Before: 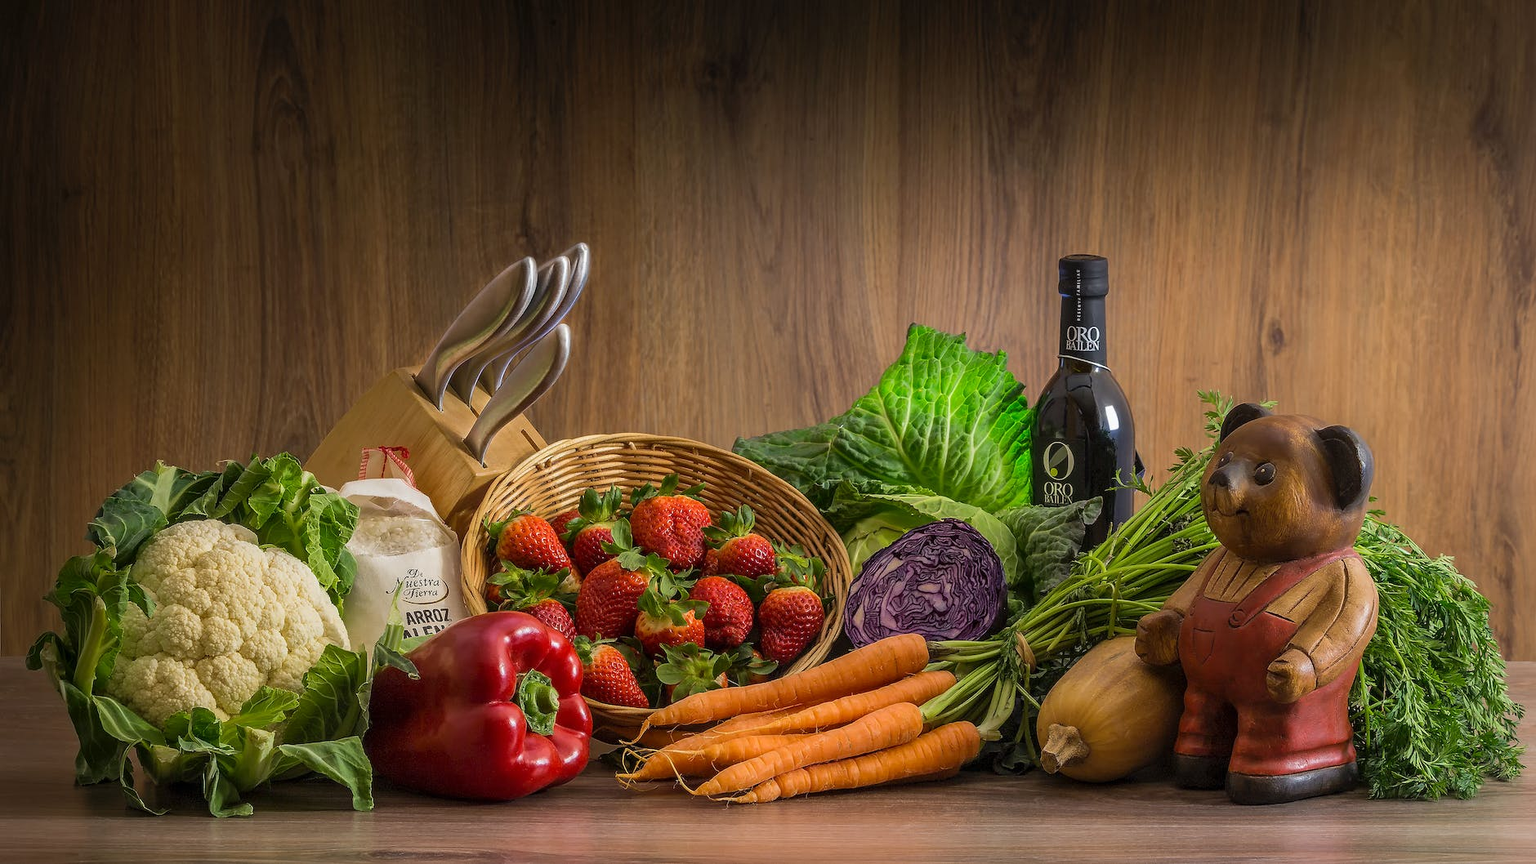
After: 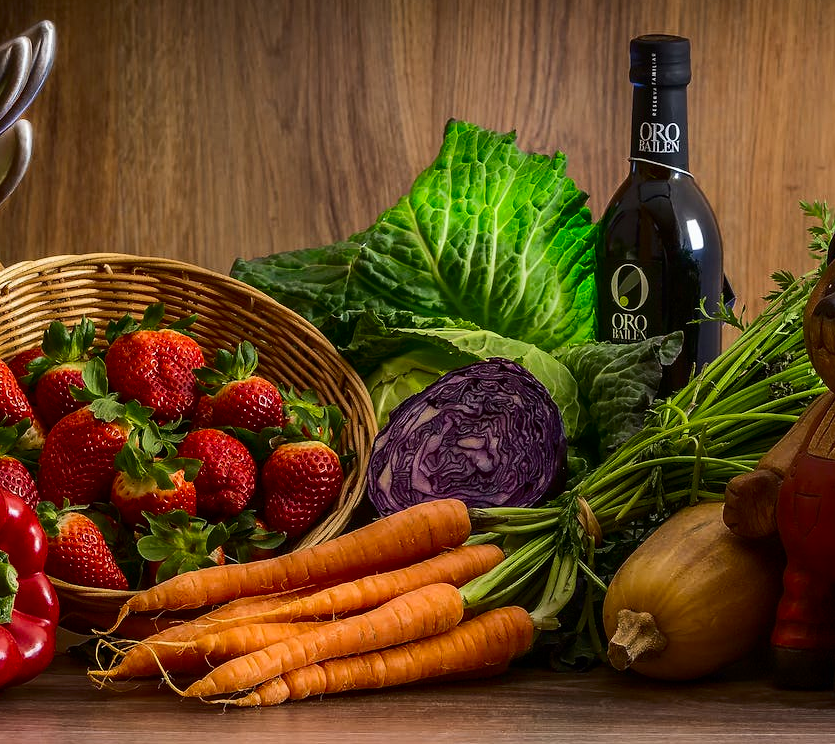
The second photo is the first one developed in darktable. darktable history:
crop: left 35.432%, top 26.233%, right 20.145%, bottom 3.432%
contrast brightness saturation: contrast 0.2, brightness -0.11, saturation 0.1
